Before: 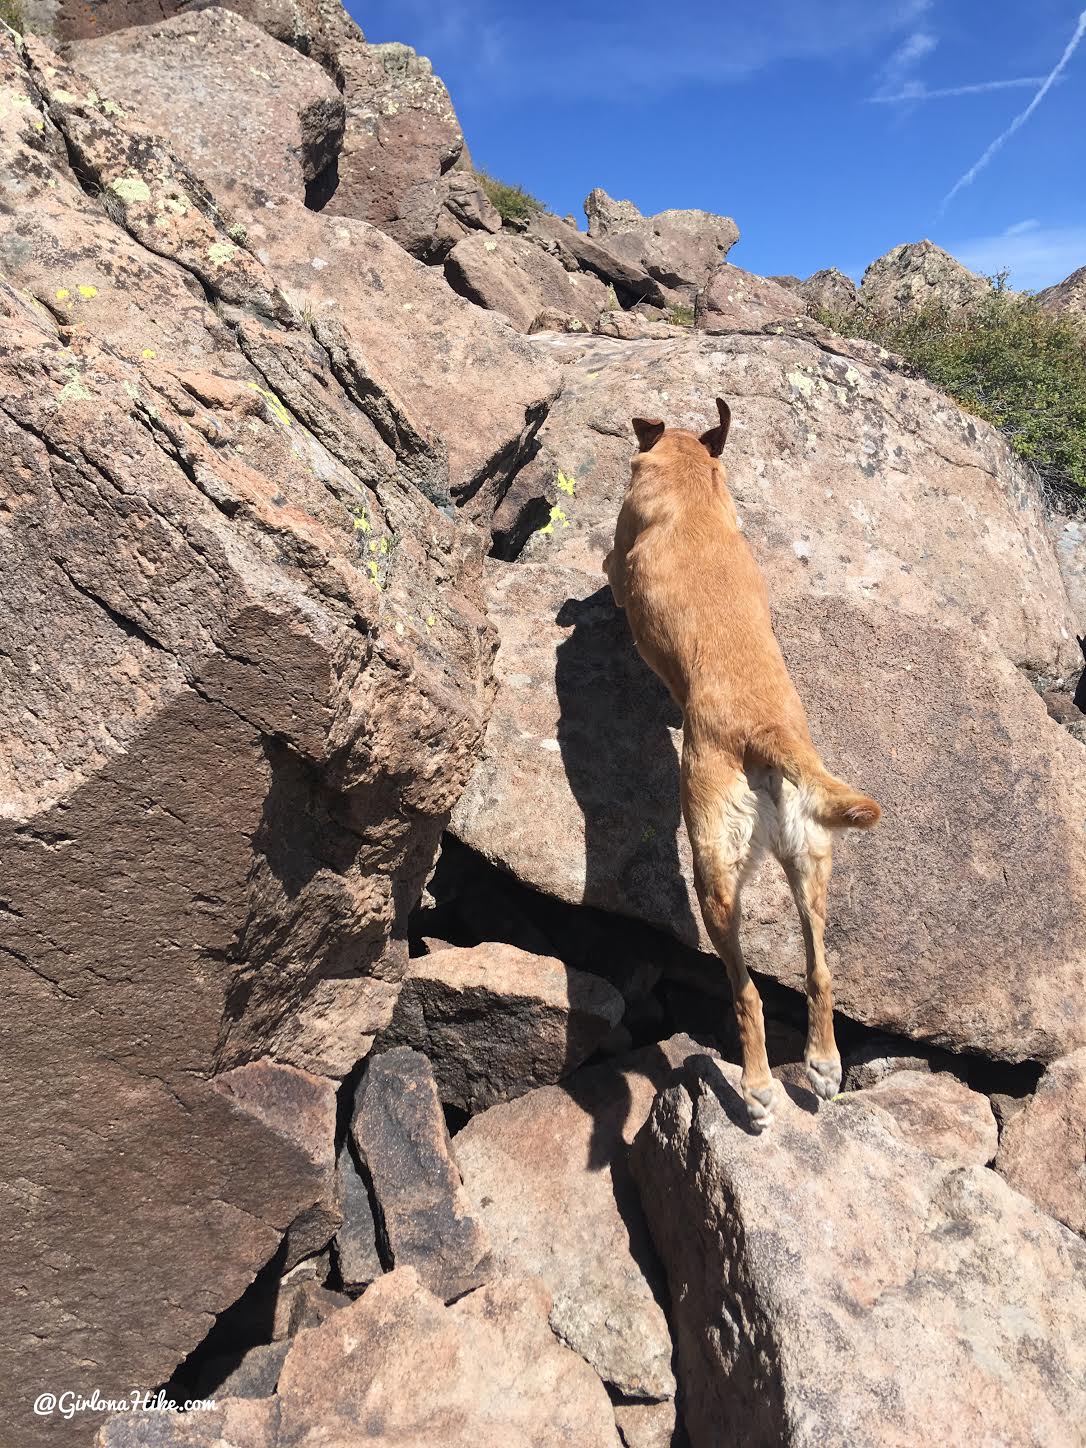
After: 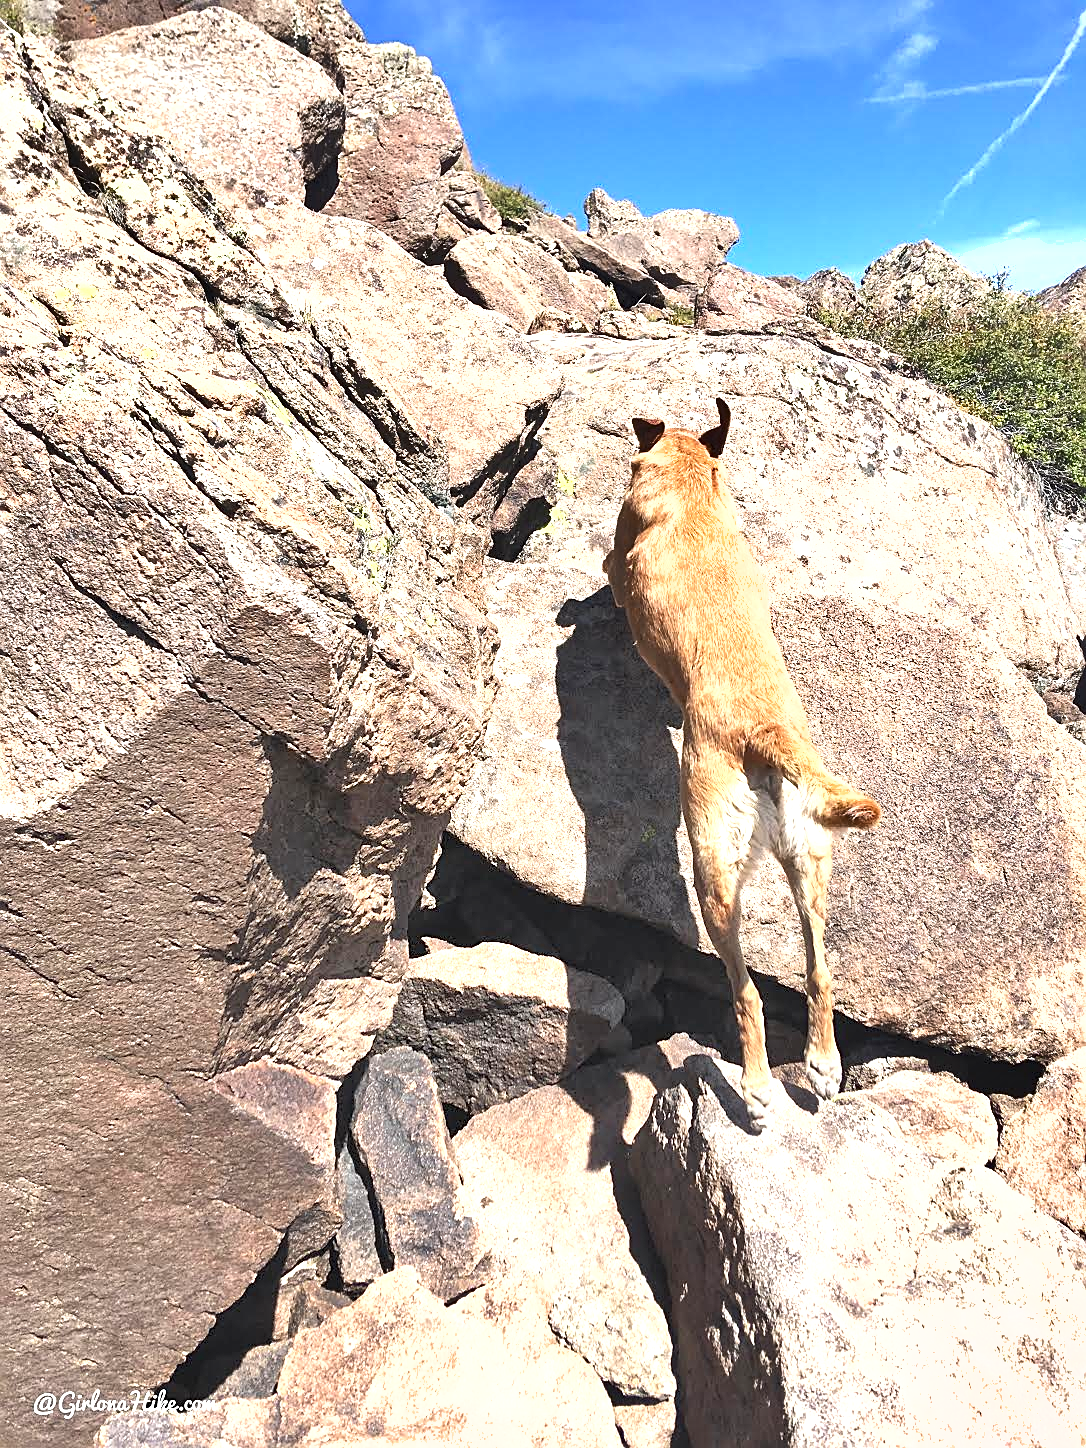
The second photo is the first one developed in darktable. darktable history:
shadows and highlights: soften with gaussian
exposure: exposure 1.069 EV, compensate highlight preservation false
contrast brightness saturation: brightness 0.145
sharpen: on, module defaults
